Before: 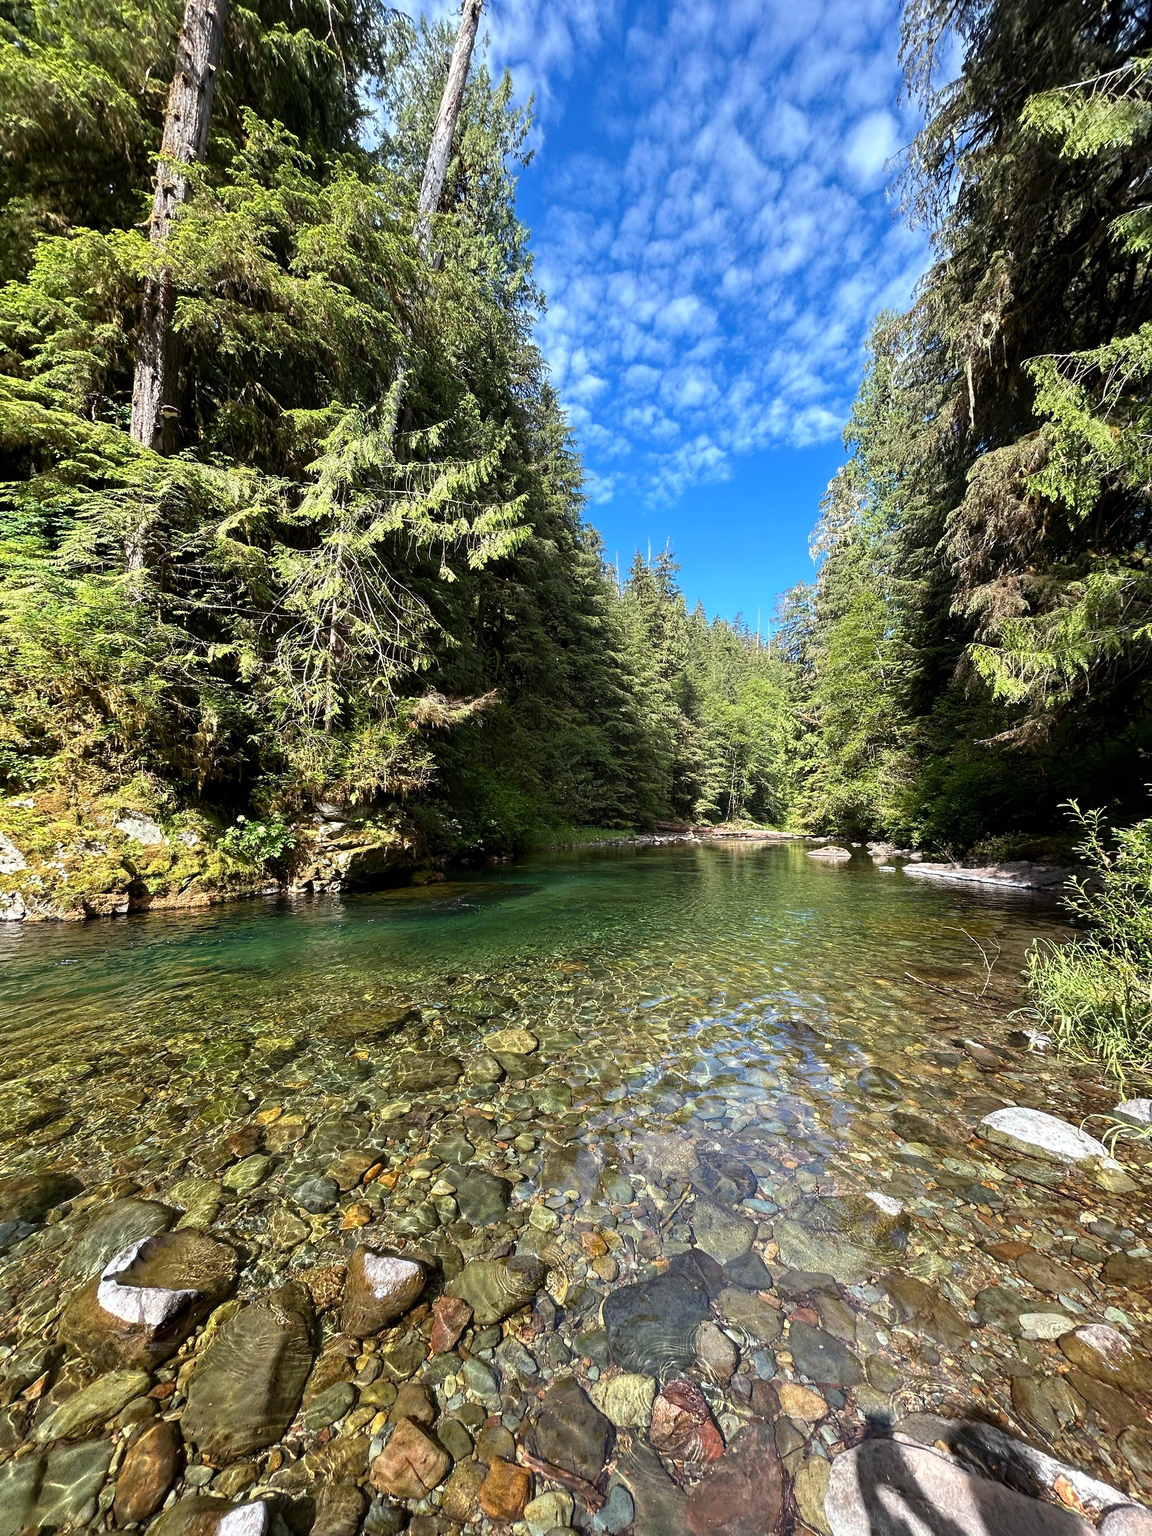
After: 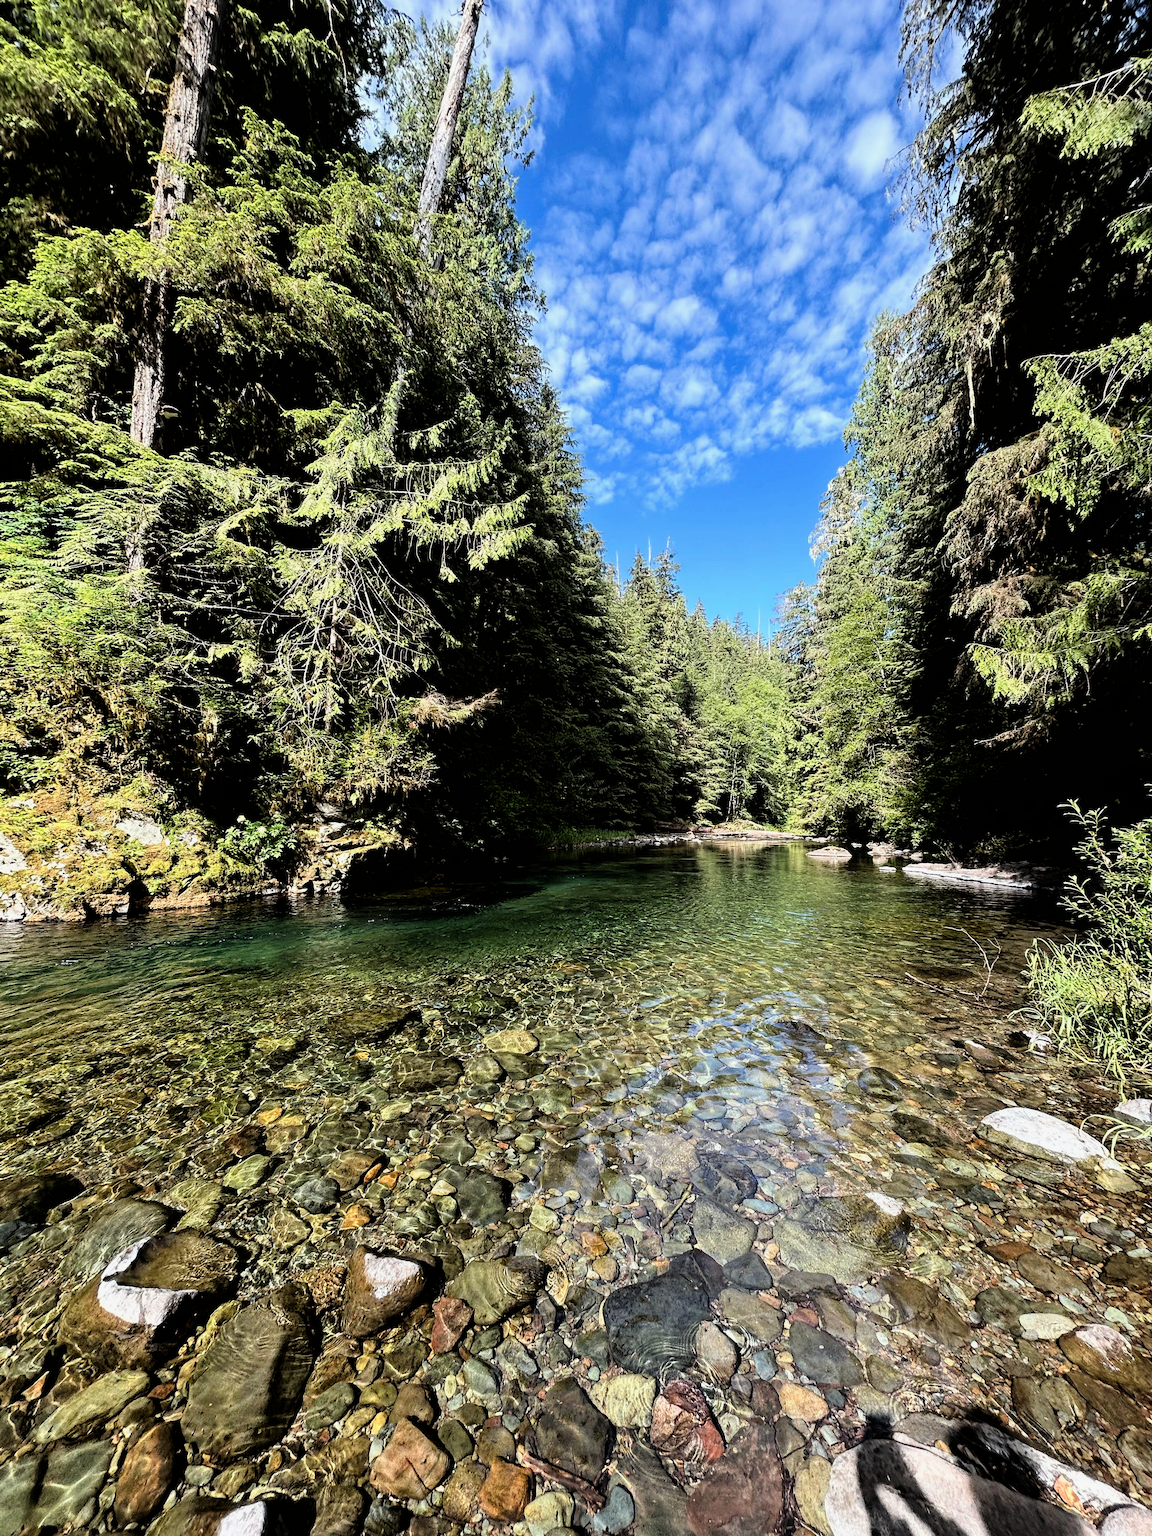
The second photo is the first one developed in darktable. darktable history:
filmic rgb: black relative exposure -3.99 EV, white relative exposure 2.99 EV, hardness 2.99, contrast 1.515
